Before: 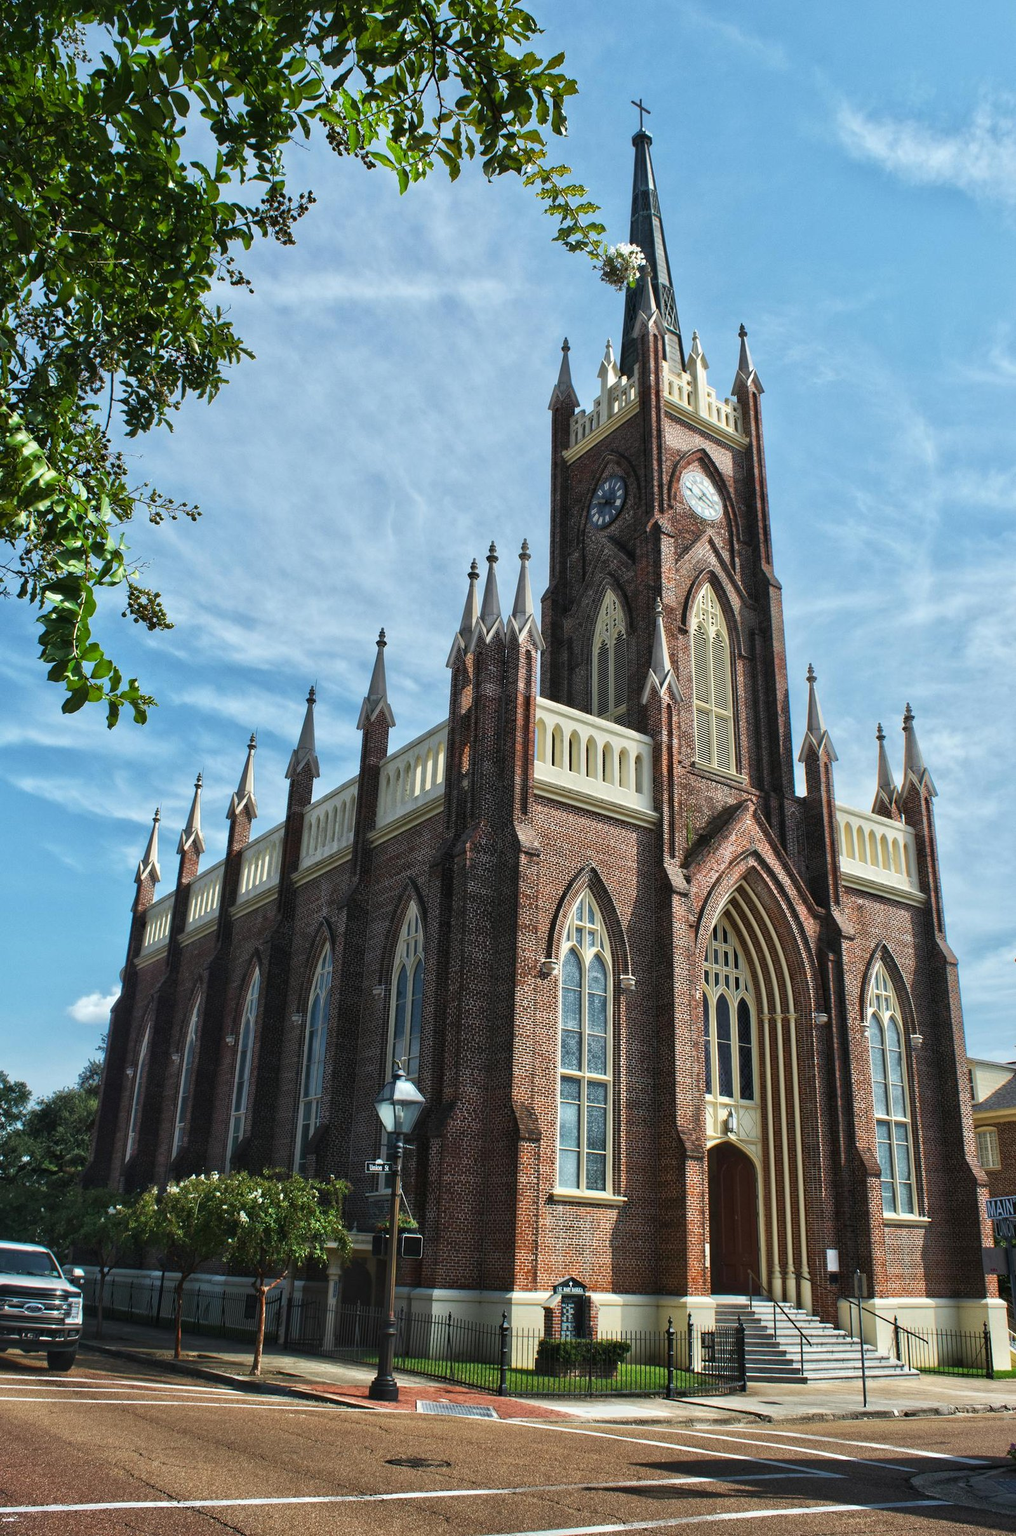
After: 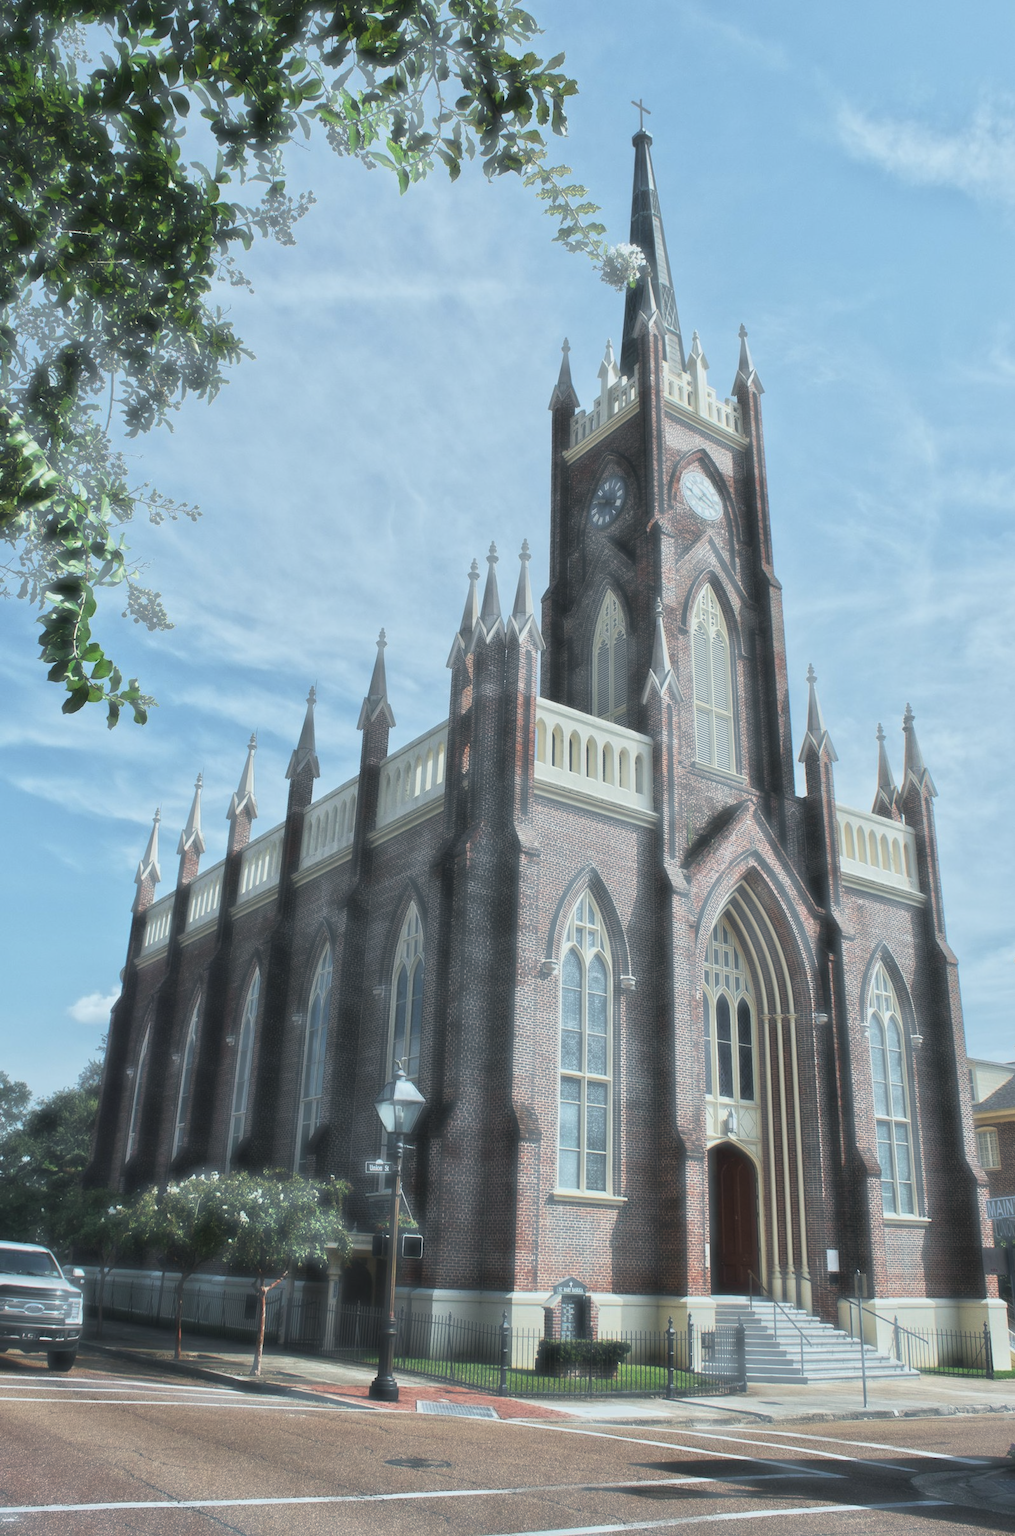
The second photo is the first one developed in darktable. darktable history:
haze removal: strength -0.889, distance 0.225, compatibility mode true, adaptive false
